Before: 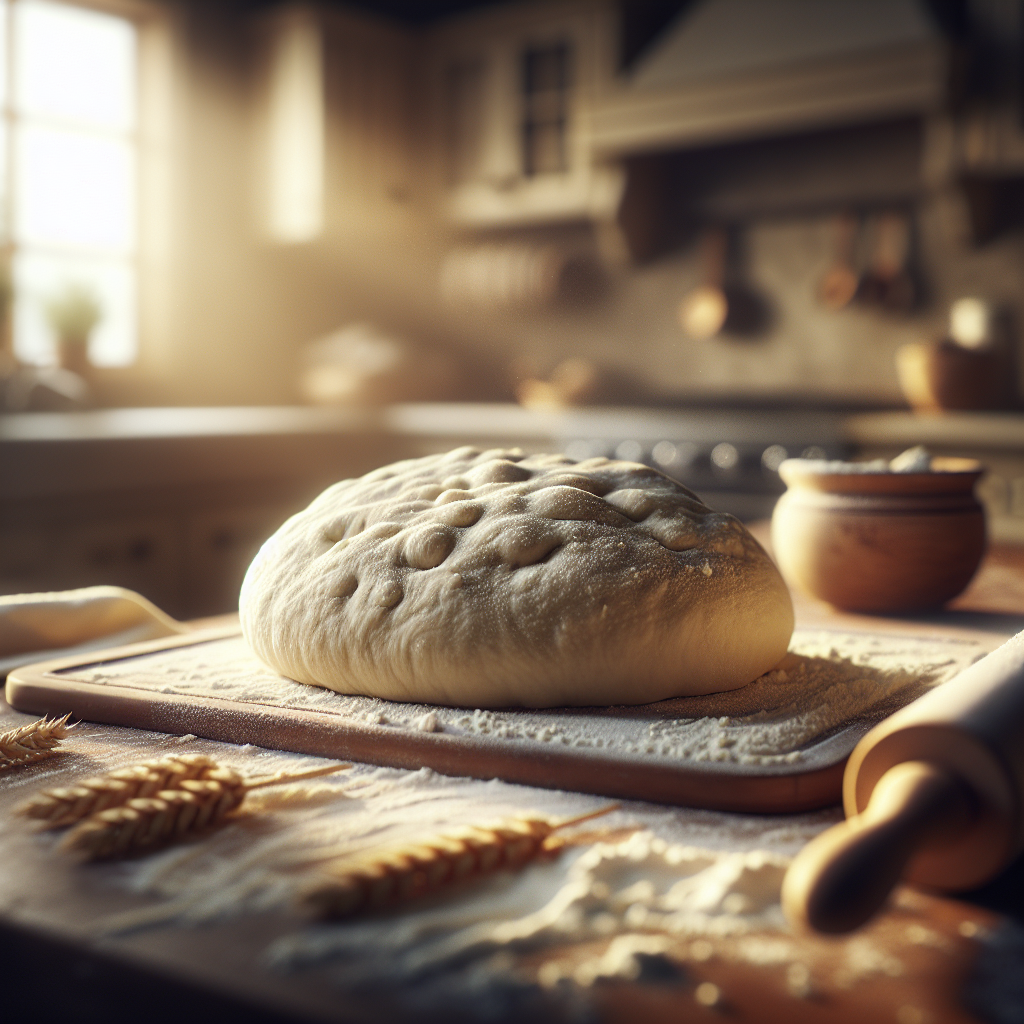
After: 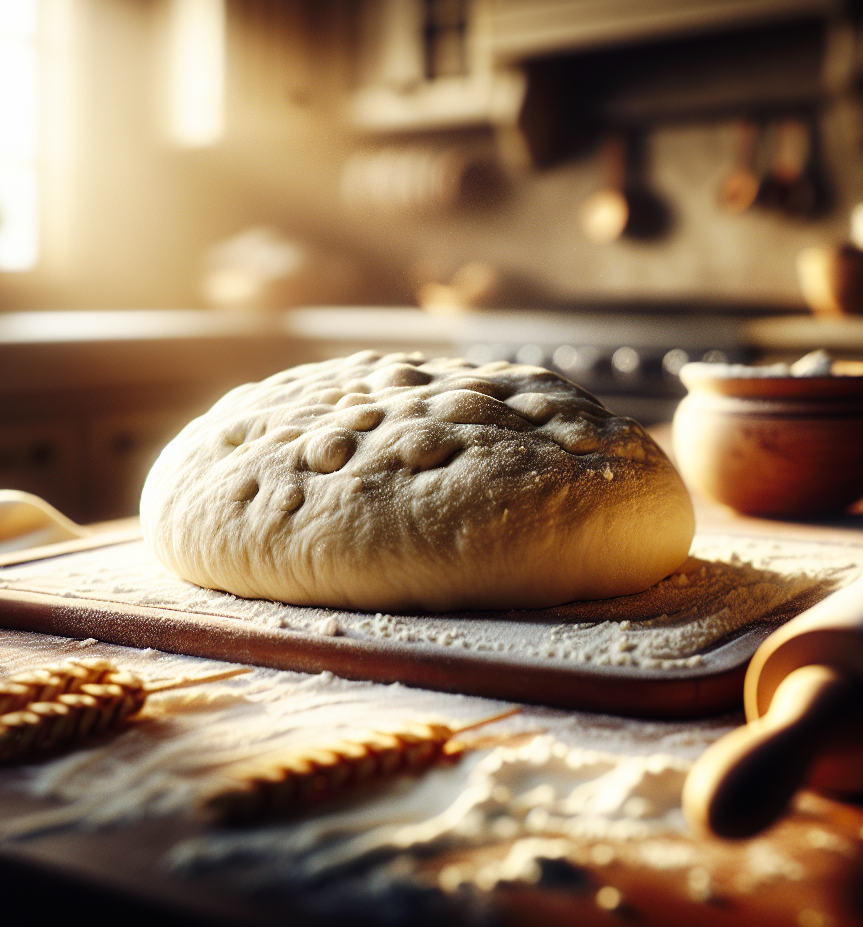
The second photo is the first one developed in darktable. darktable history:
crop and rotate: left 9.671%, top 9.401%, right 5.984%, bottom 0.05%
tone curve: curves: ch0 [(0, 0) (0.003, 0.003) (0.011, 0.005) (0.025, 0.008) (0.044, 0.012) (0.069, 0.02) (0.1, 0.031) (0.136, 0.047) (0.177, 0.088) (0.224, 0.141) (0.277, 0.222) (0.335, 0.32) (0.399, 0.422) (0.468, 0.523) (0.543, 0.623) (0.623, 0.716) (0.709, 0.796) (0.801, 0.88) (0.898, 0.958) (1, 1)], preserve colors none
